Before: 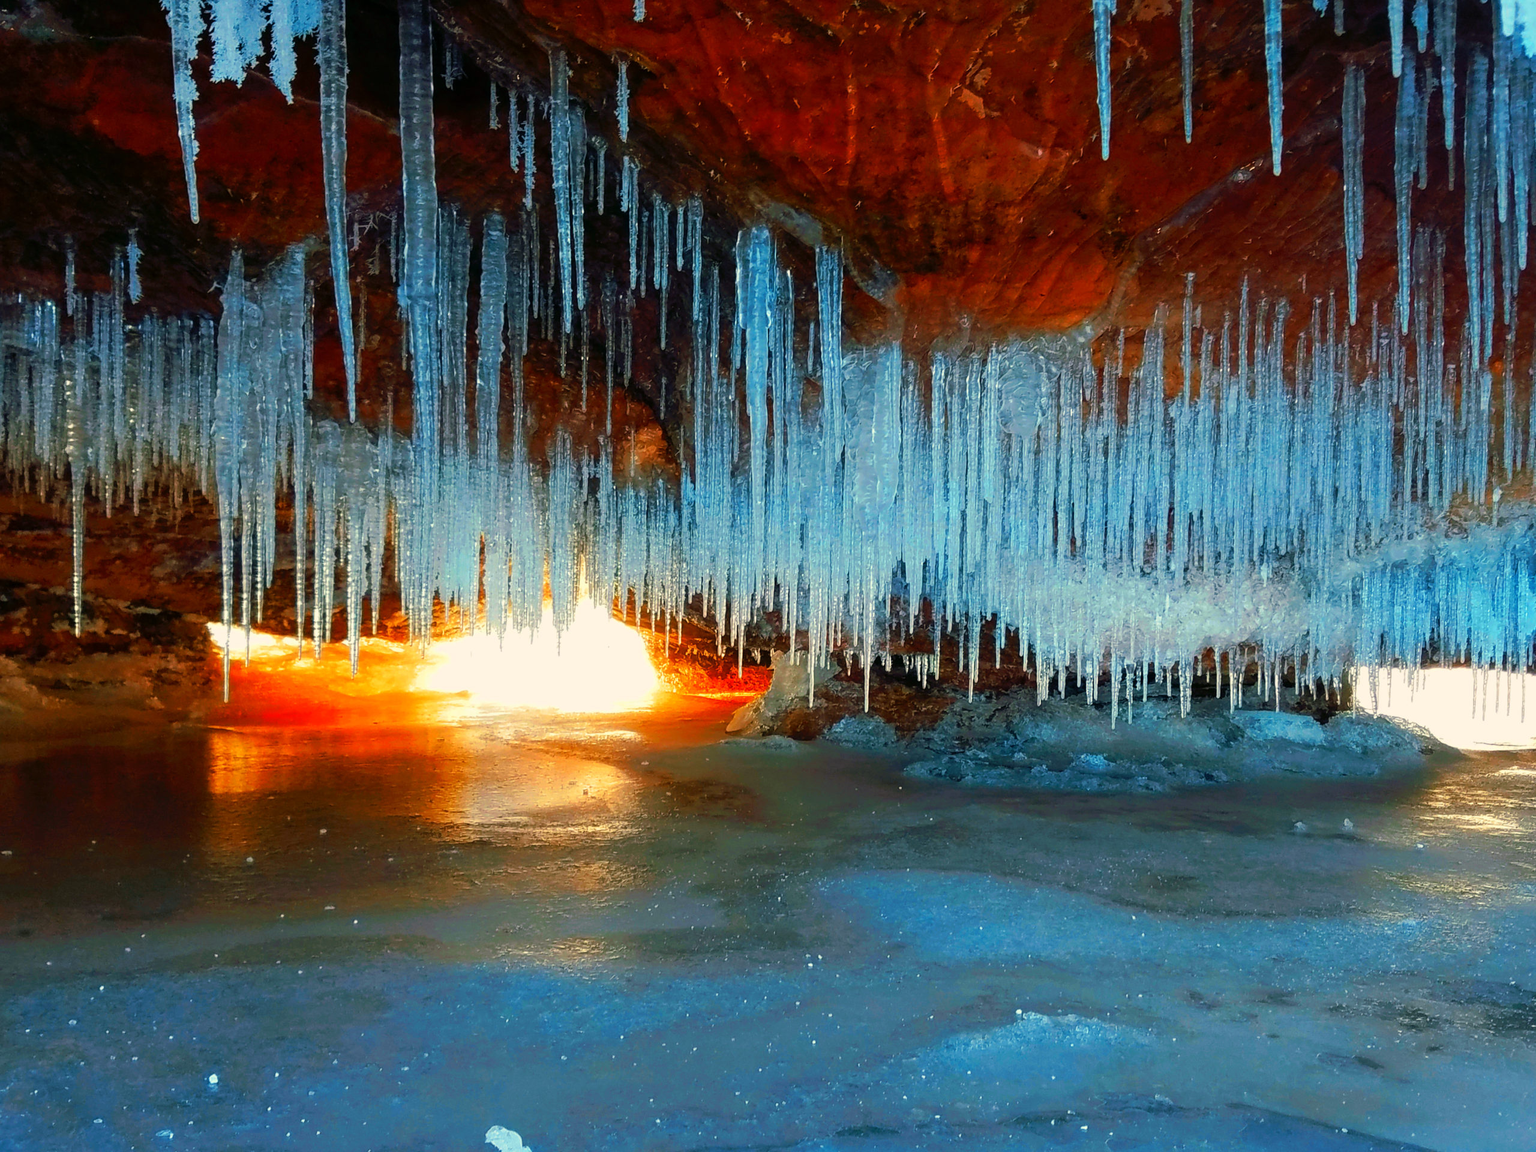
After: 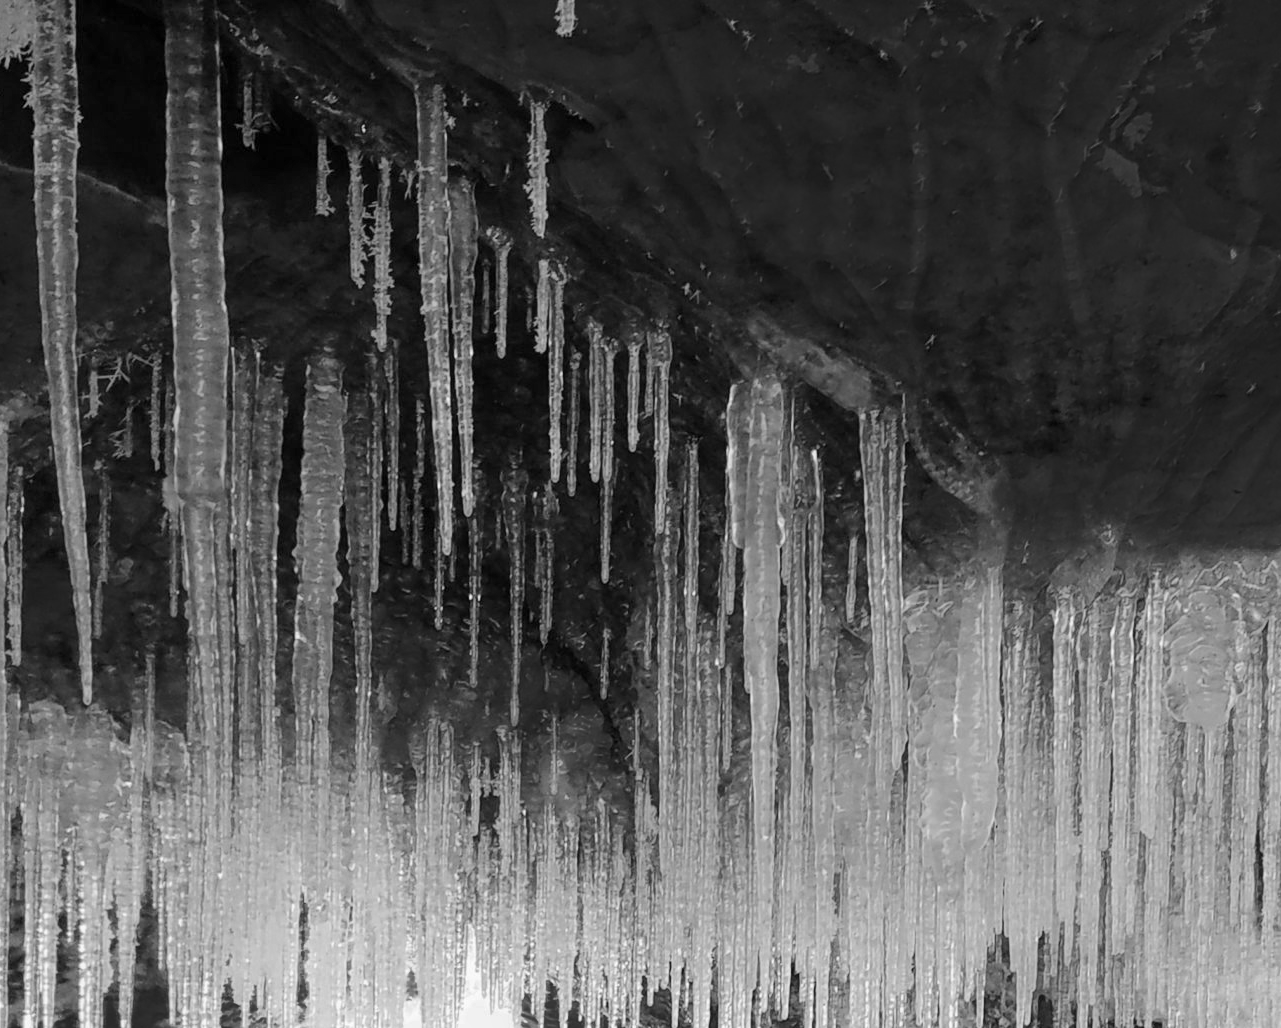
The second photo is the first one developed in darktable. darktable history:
crop: left 19.556%, right 30.401%, bottom 46.458%
base curve: curves: ch0 [(0, 0) (0.158, 0.273) (0.879, 0.895) (1, 1)], preserve colors none
color zones: curves: ch0 [(0, 0.613) (0.01, 0.613) (0.245, 0.448) (0.498, 0.529) (0.642, 0.665) (0.879, 0.777) (0.99, 0.613)]; ch1 [(0, 0) (0.143, 0) (0.286, 0) (0.429, 0) (0.571, 0) (0.714, 0) (0.857, 0)], mix -138.01%
monochrome: a -11.7, b 1.62, size 0.5, highlights 0.38
white balance: red 1.004, blue 1.096
